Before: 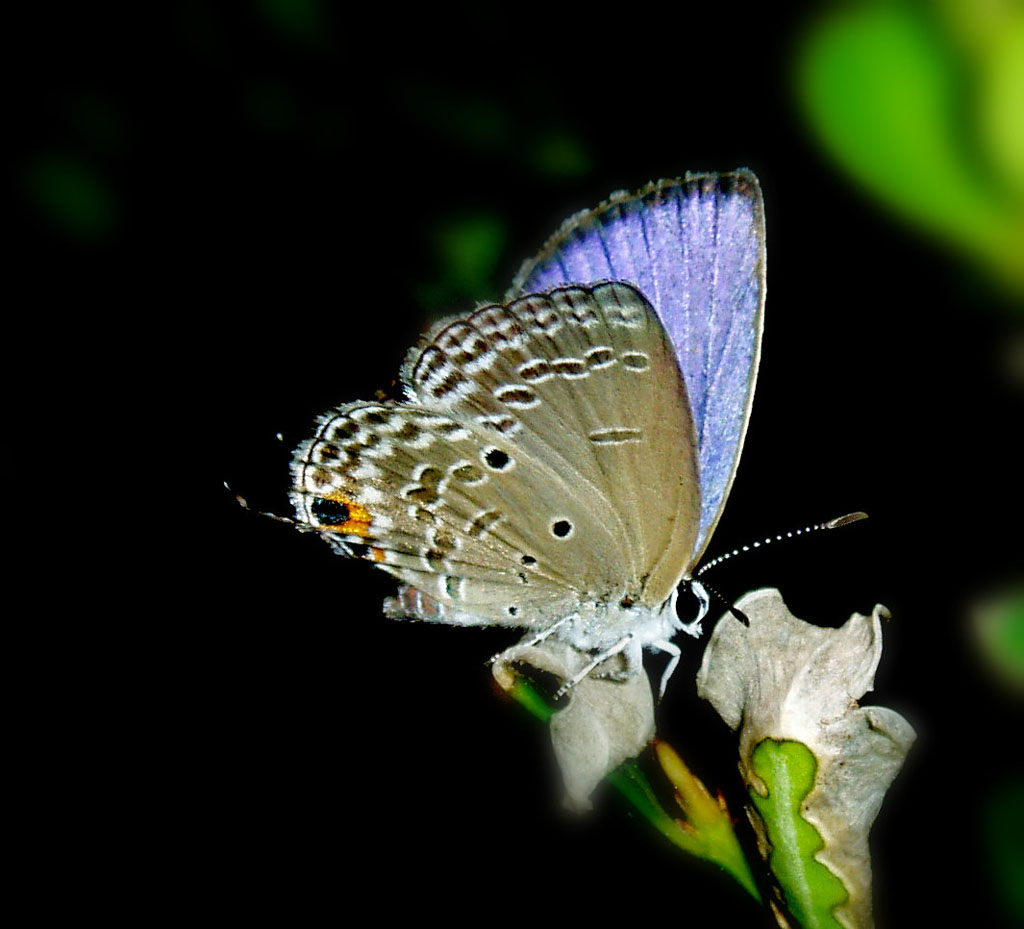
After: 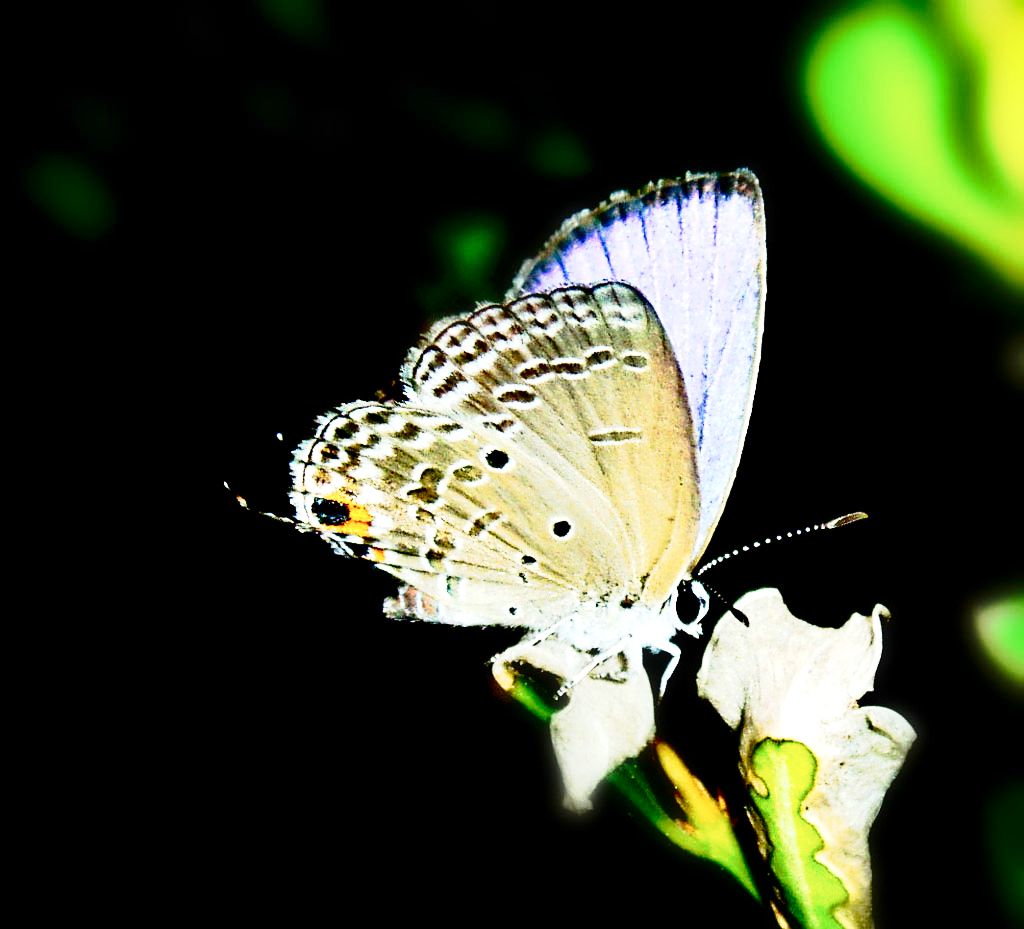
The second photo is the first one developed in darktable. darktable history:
local contrast: mode bilateral grid, contrast 9, coarseness 25, detail 115%, midtone range 0.2
exposure: black level correction 0.001, exposure 0.959 EV, compensate highlight preservation false
tone curve: curves: ch0 [(0, 0) (0.105, 0.08) (0.195, 0.18) (0.283, 0.288) (0.384, 0.419) (0.485, 0.531) (0.638, 0.69) (0.795, 0.879) (1, 0.977)]; ch1 [(0, 0) (0.161, 0.092) (0.35, 0.33) (0.379, 0.401) (0.456, 0.469) (0.498, 0.503) (0.531, 0.537) (0.596, 0.621) (0.635, 0.655) (1, 1)]; ch2 [(0, 0) (0.371, 0.362) (0.437, 0.437) (0.483, 0.484) (0.53, 0.515) (0.56, 0.58) (0.622, 0.606) (1, 1)], preserve colors none
contrast brightness saturation: contrast 0.28
shadows and highlights: low approximation 0.01, soften with gaussian
